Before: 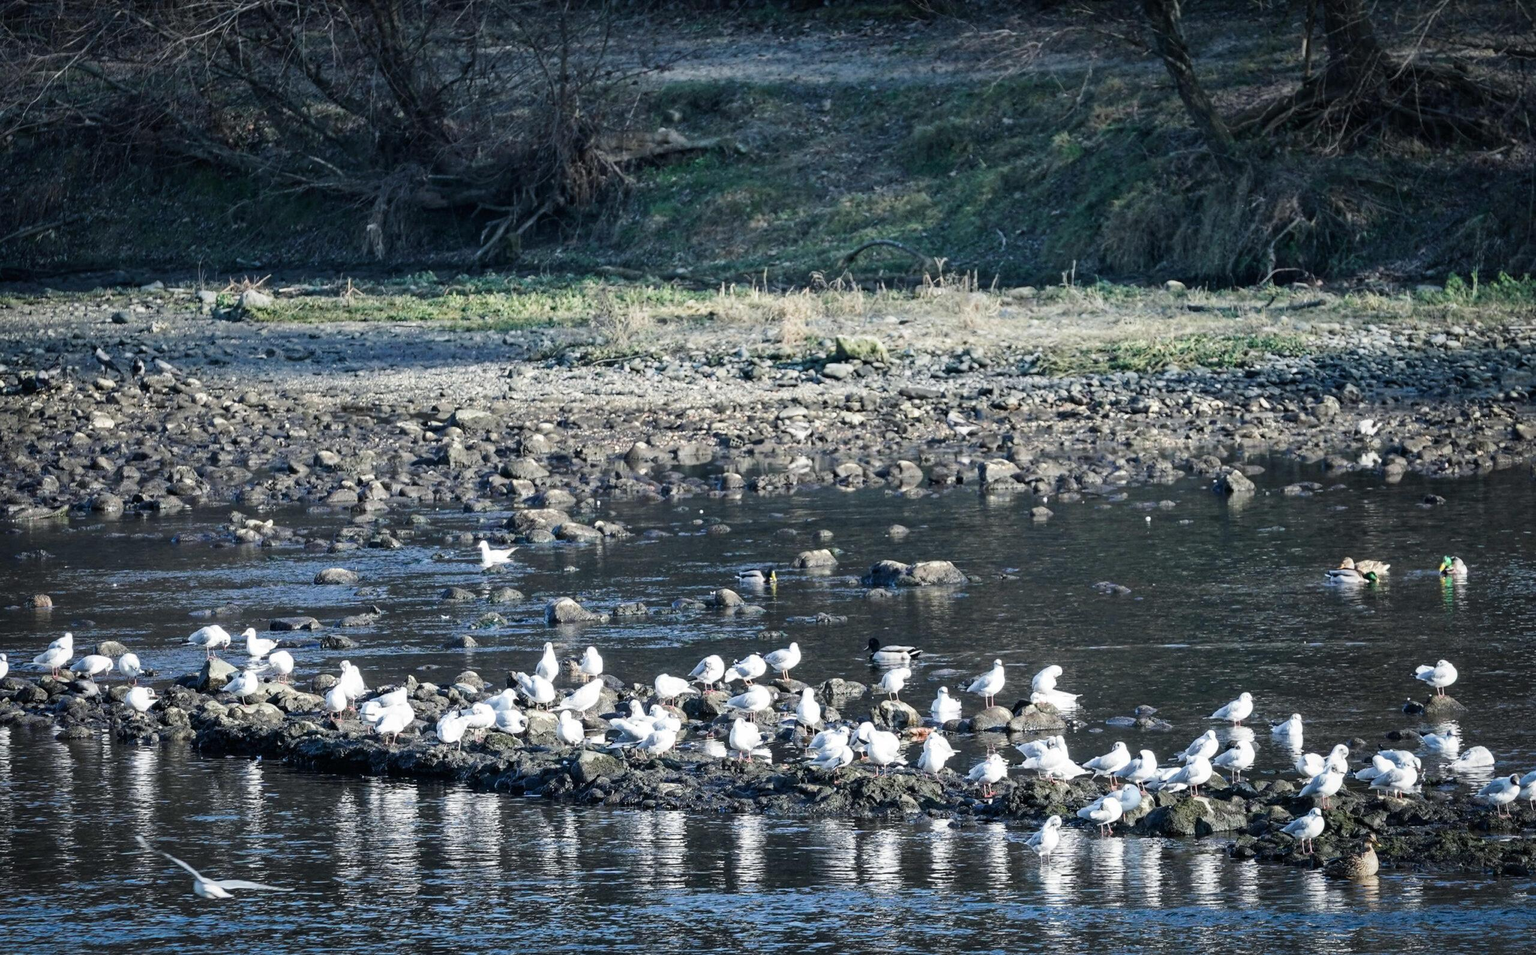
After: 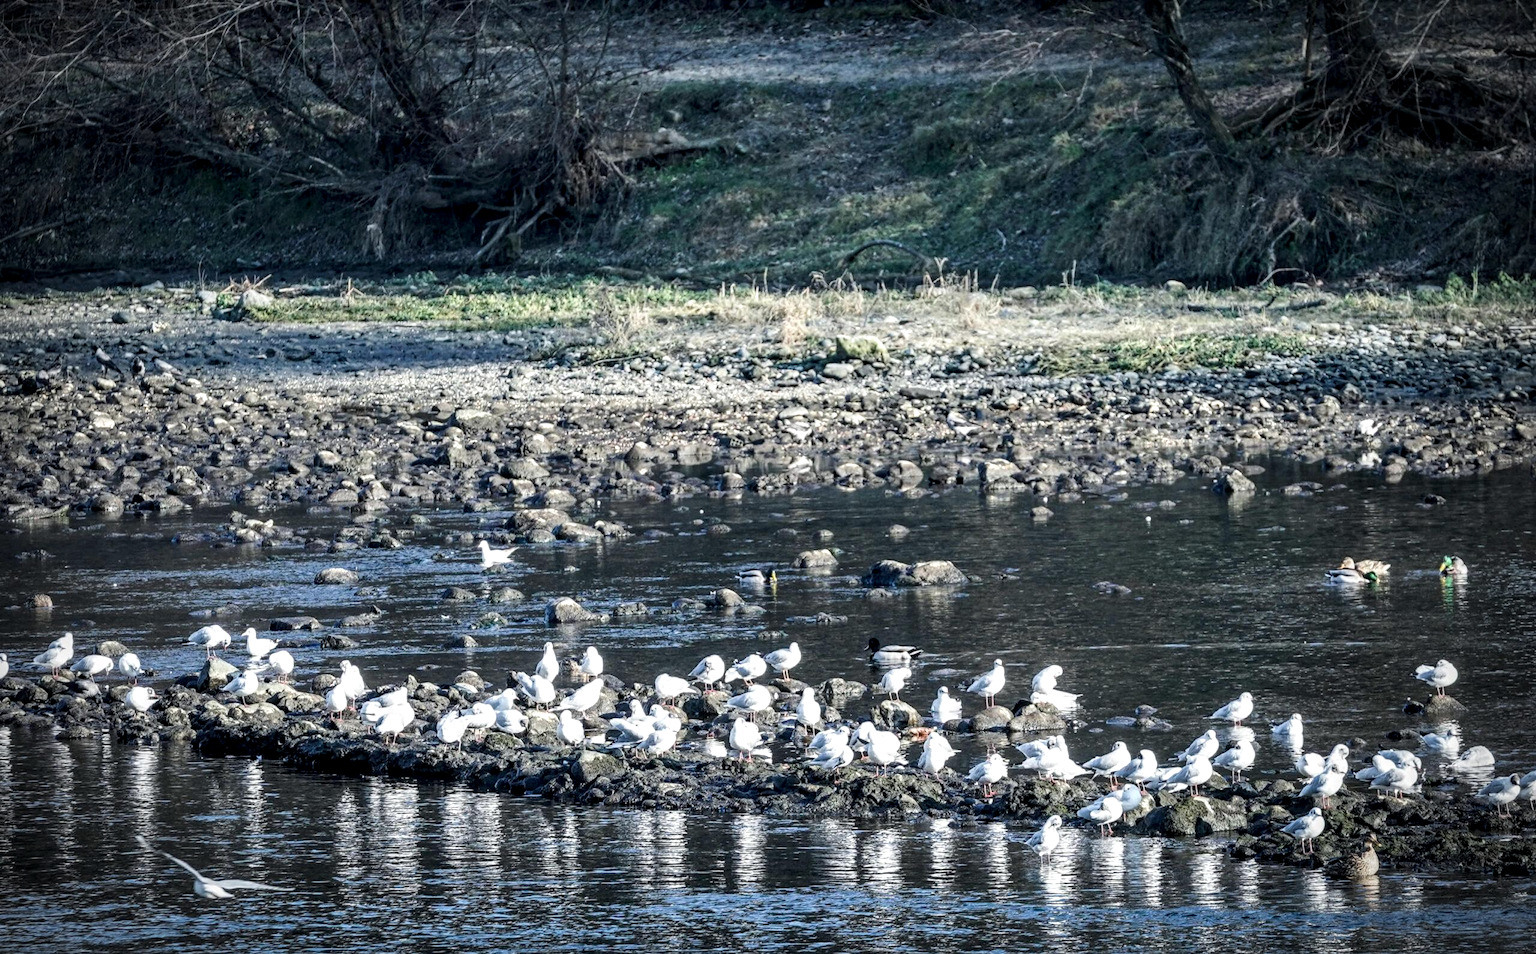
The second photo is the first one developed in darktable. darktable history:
vignetting: on, module defaults
local contrast: detail 144%
